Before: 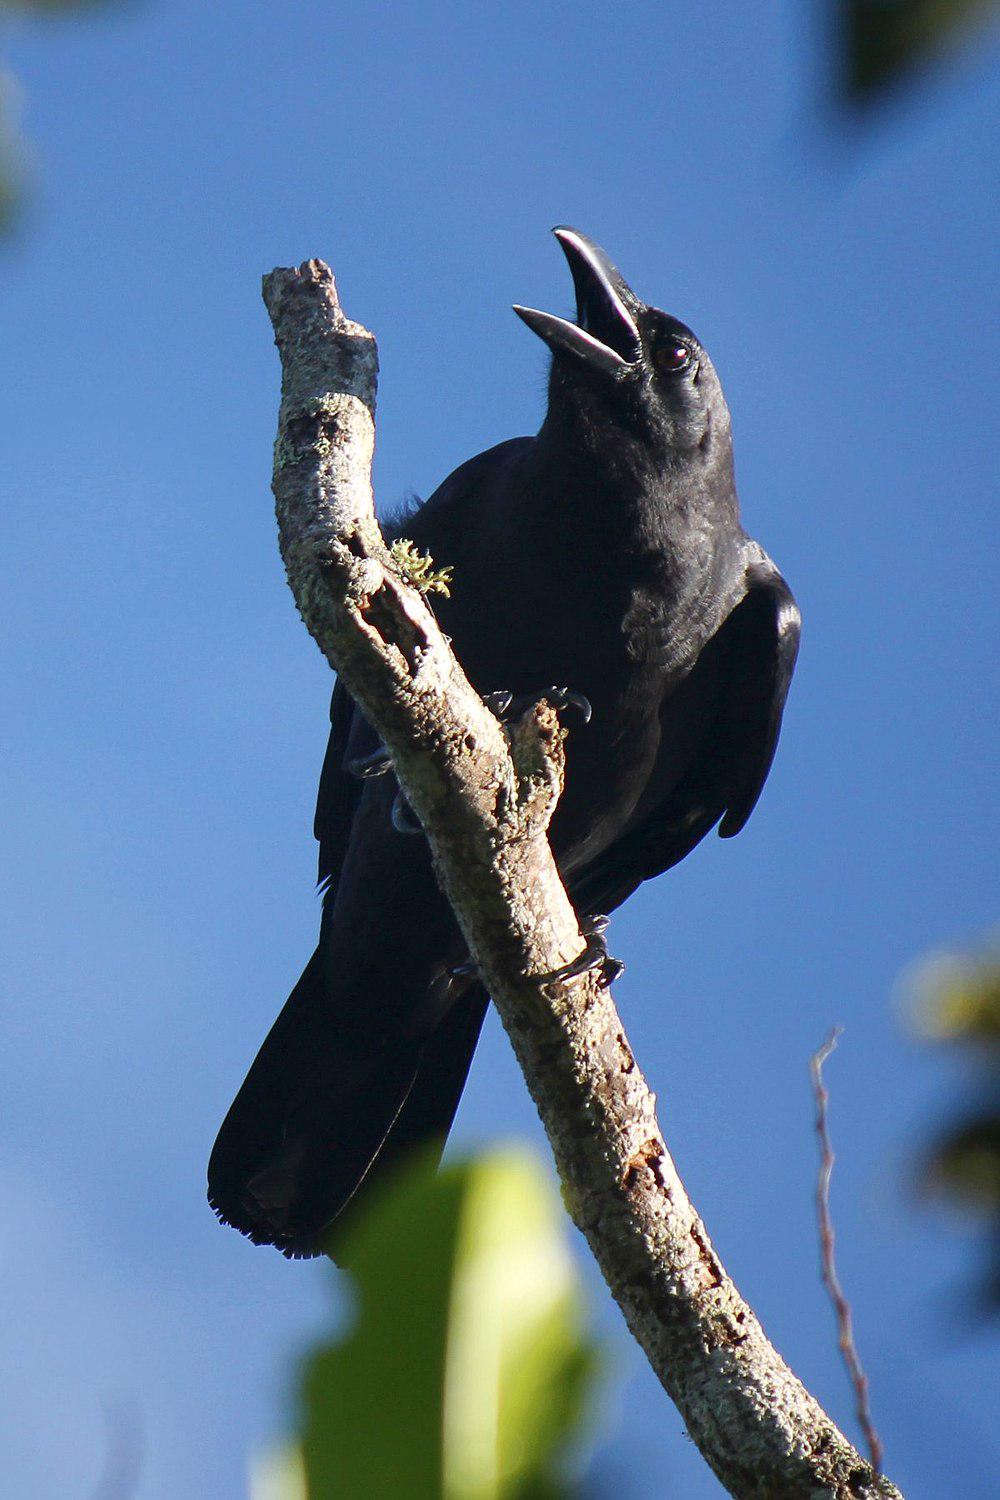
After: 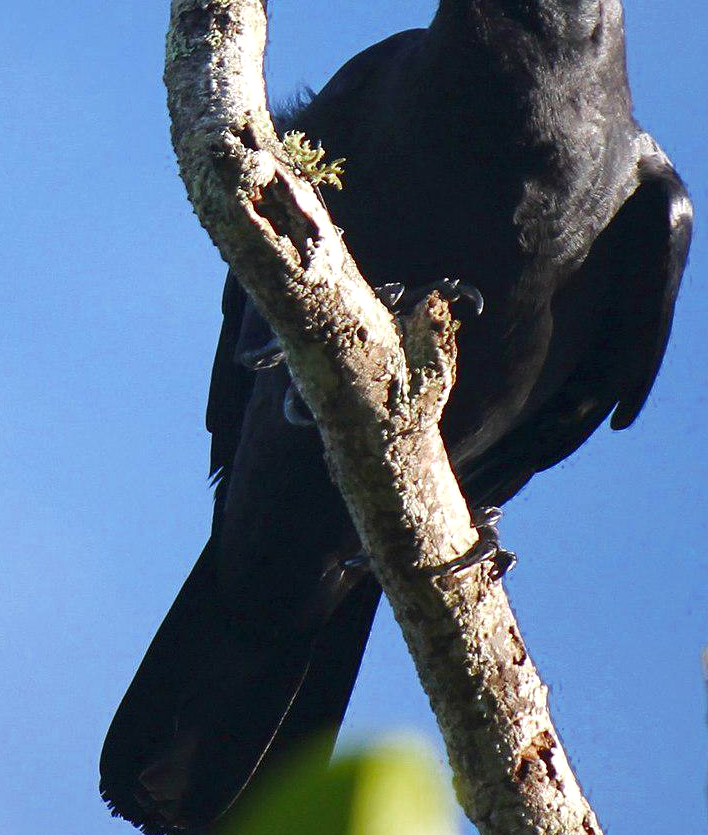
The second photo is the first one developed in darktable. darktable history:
exposure: exposure 0.298 EV, compensate highlight preservation false
crop: left 10.897%, top 27.253%, right 18.264%, bottom 17.039%
color zones: curves: ch0 [(0.27, 0.396) (0.563, 0.504) (0.75, 0.5) (0.787, 0.307)]
